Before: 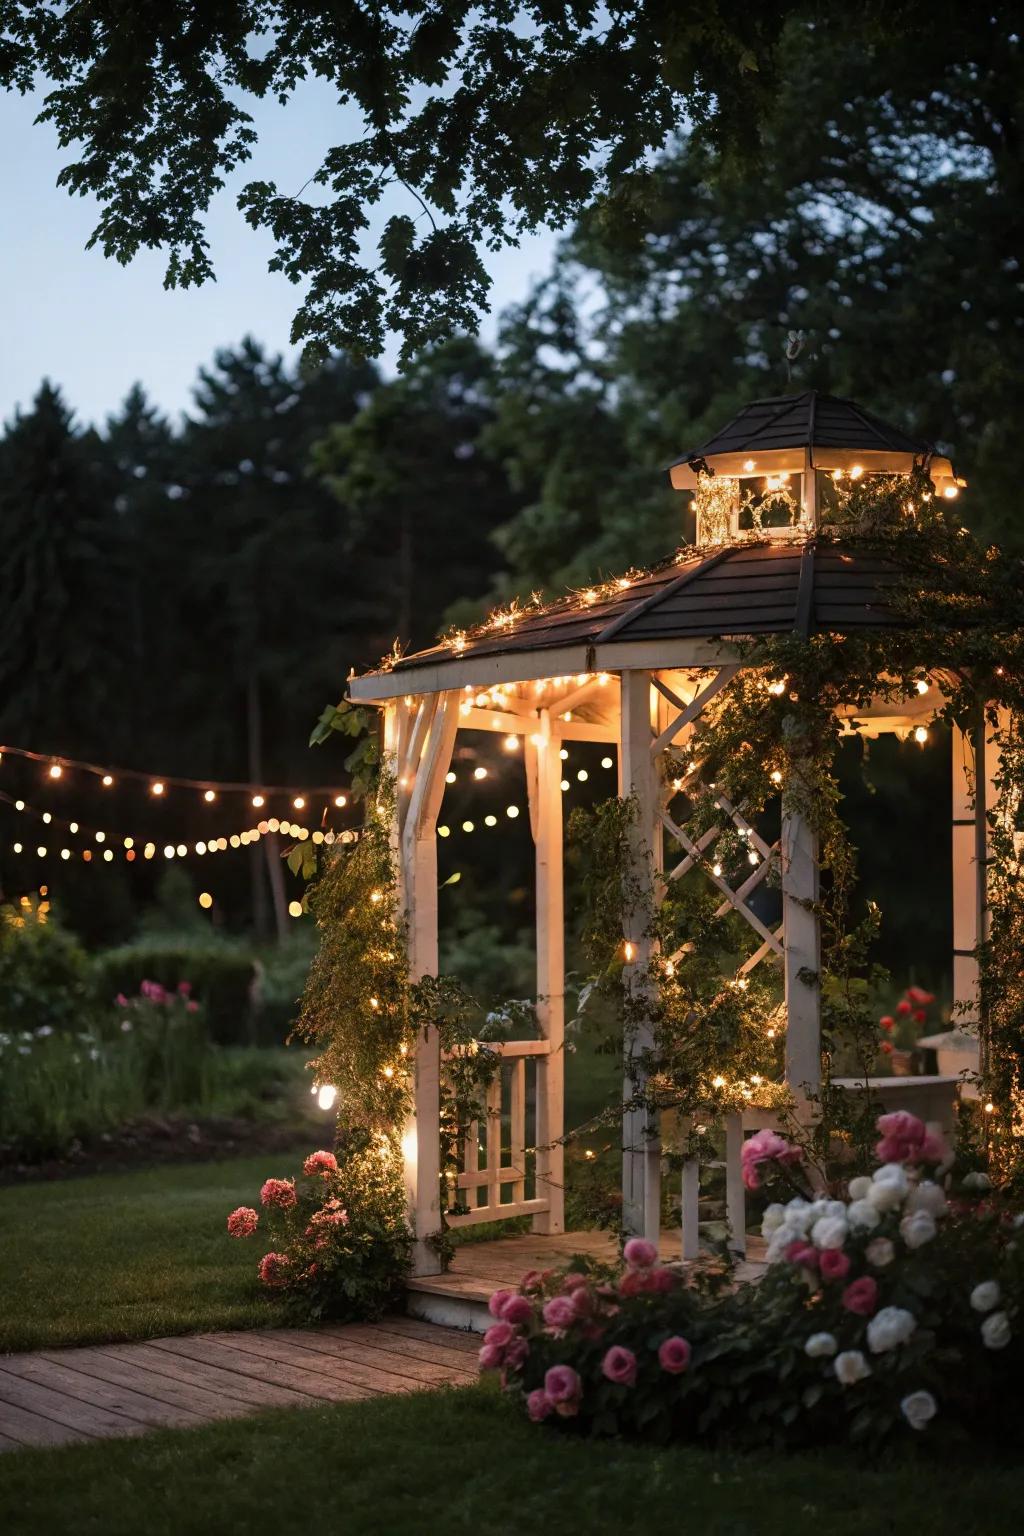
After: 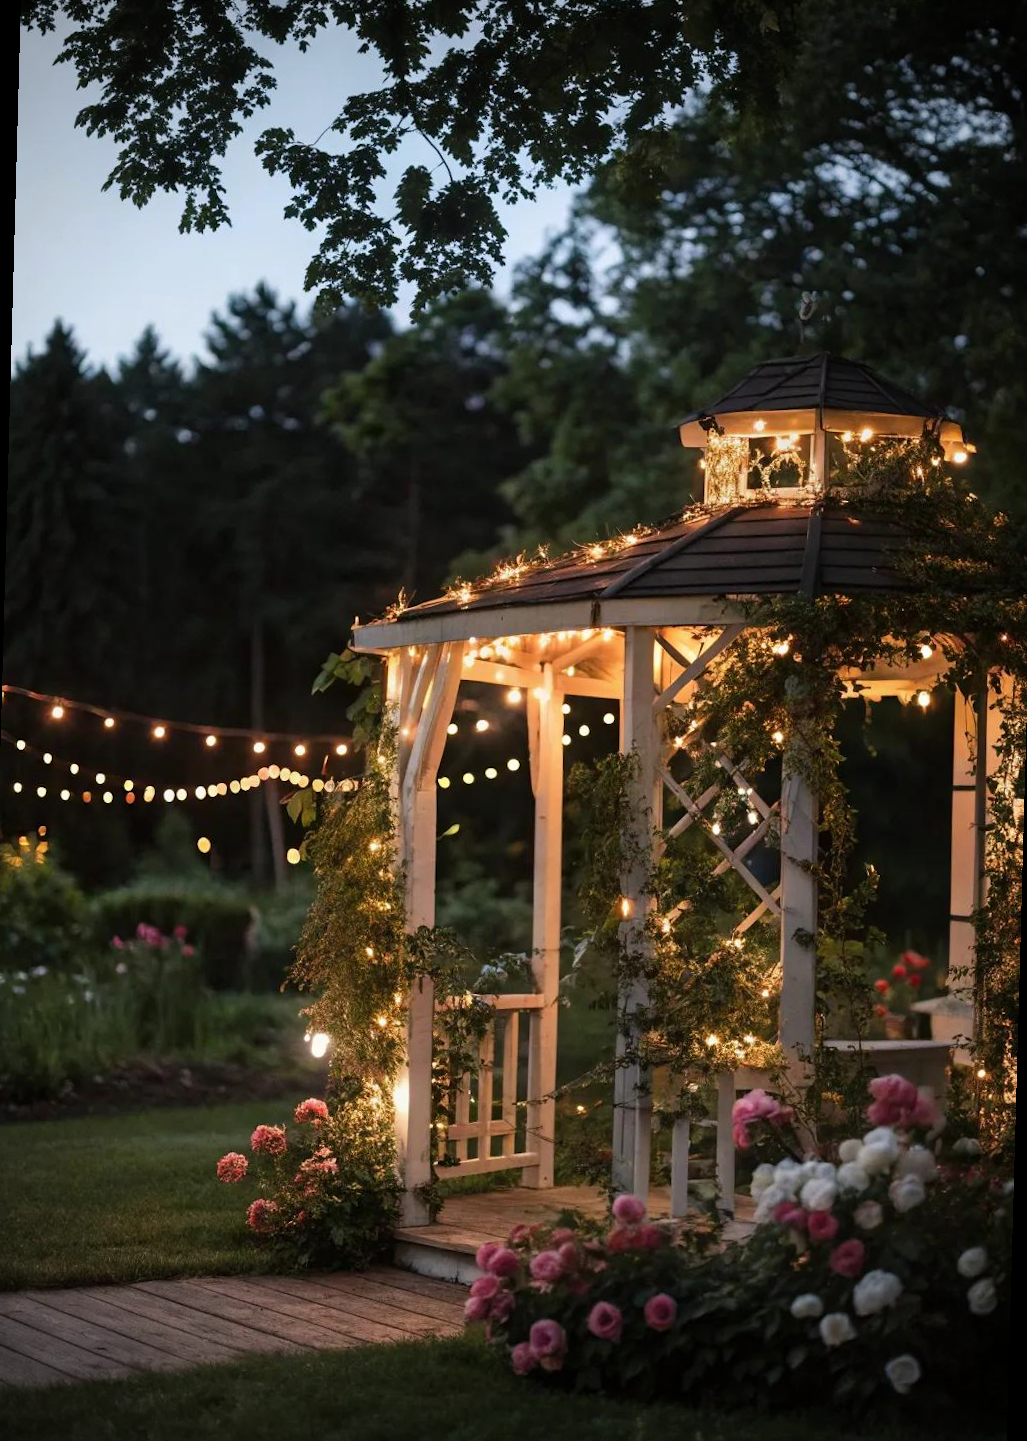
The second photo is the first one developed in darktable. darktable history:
rotate and perspective: rotation 1.57°, crop left 0.018, crop right 0.982, crop top 0.039, crop bottom 0.961
vignetting: unbound false
